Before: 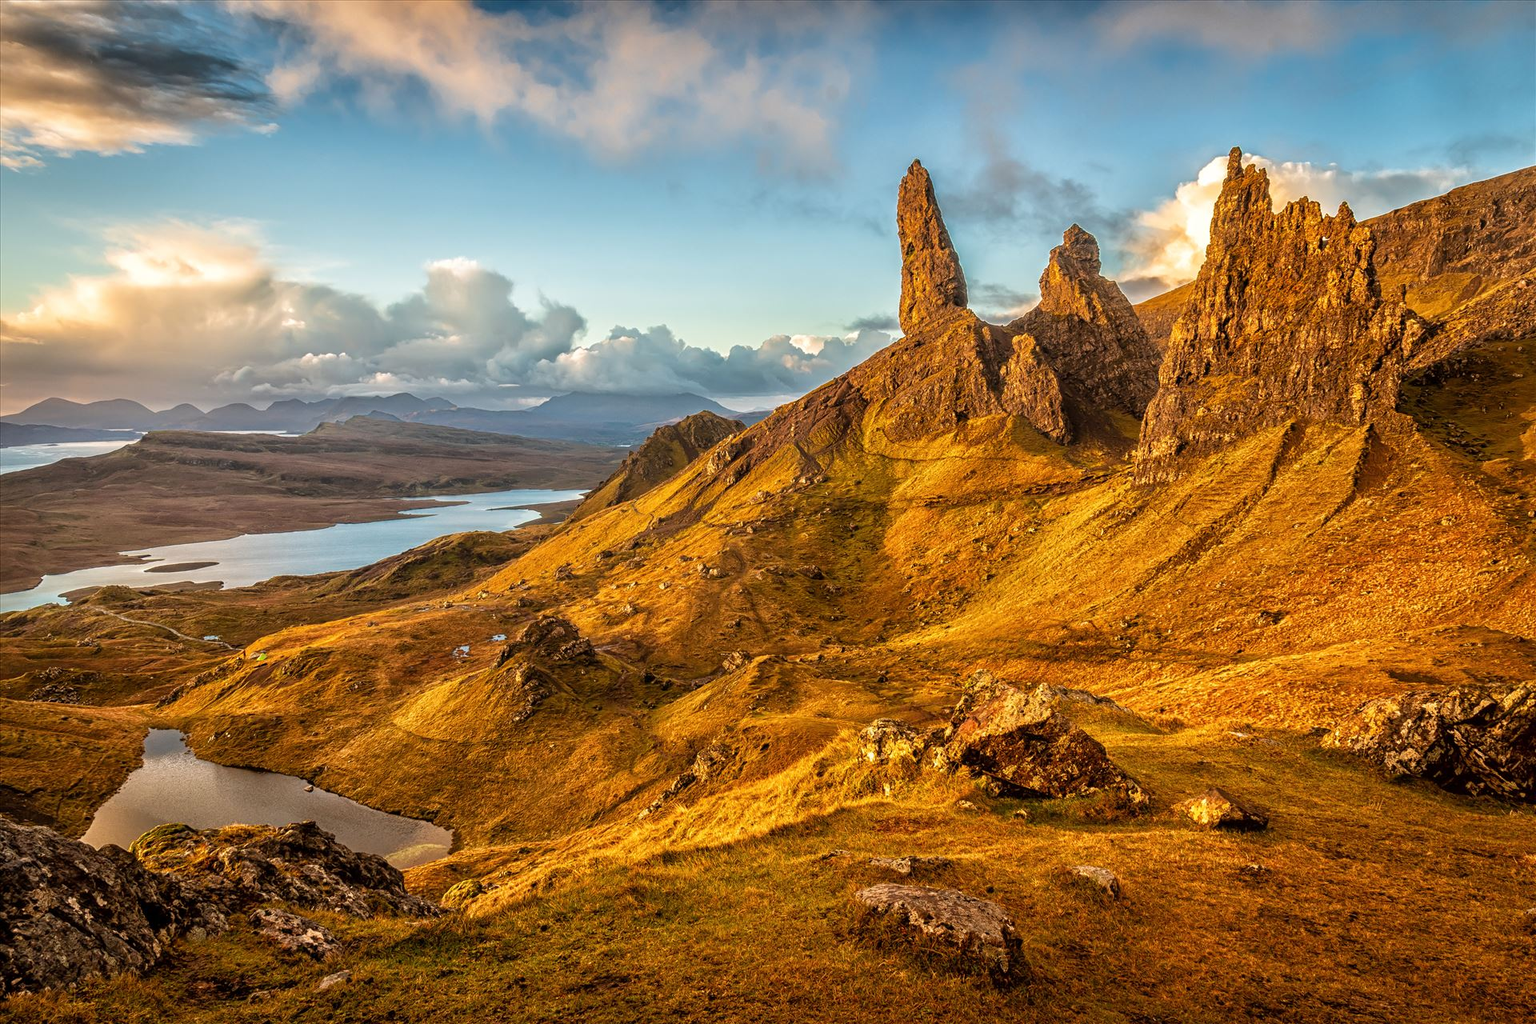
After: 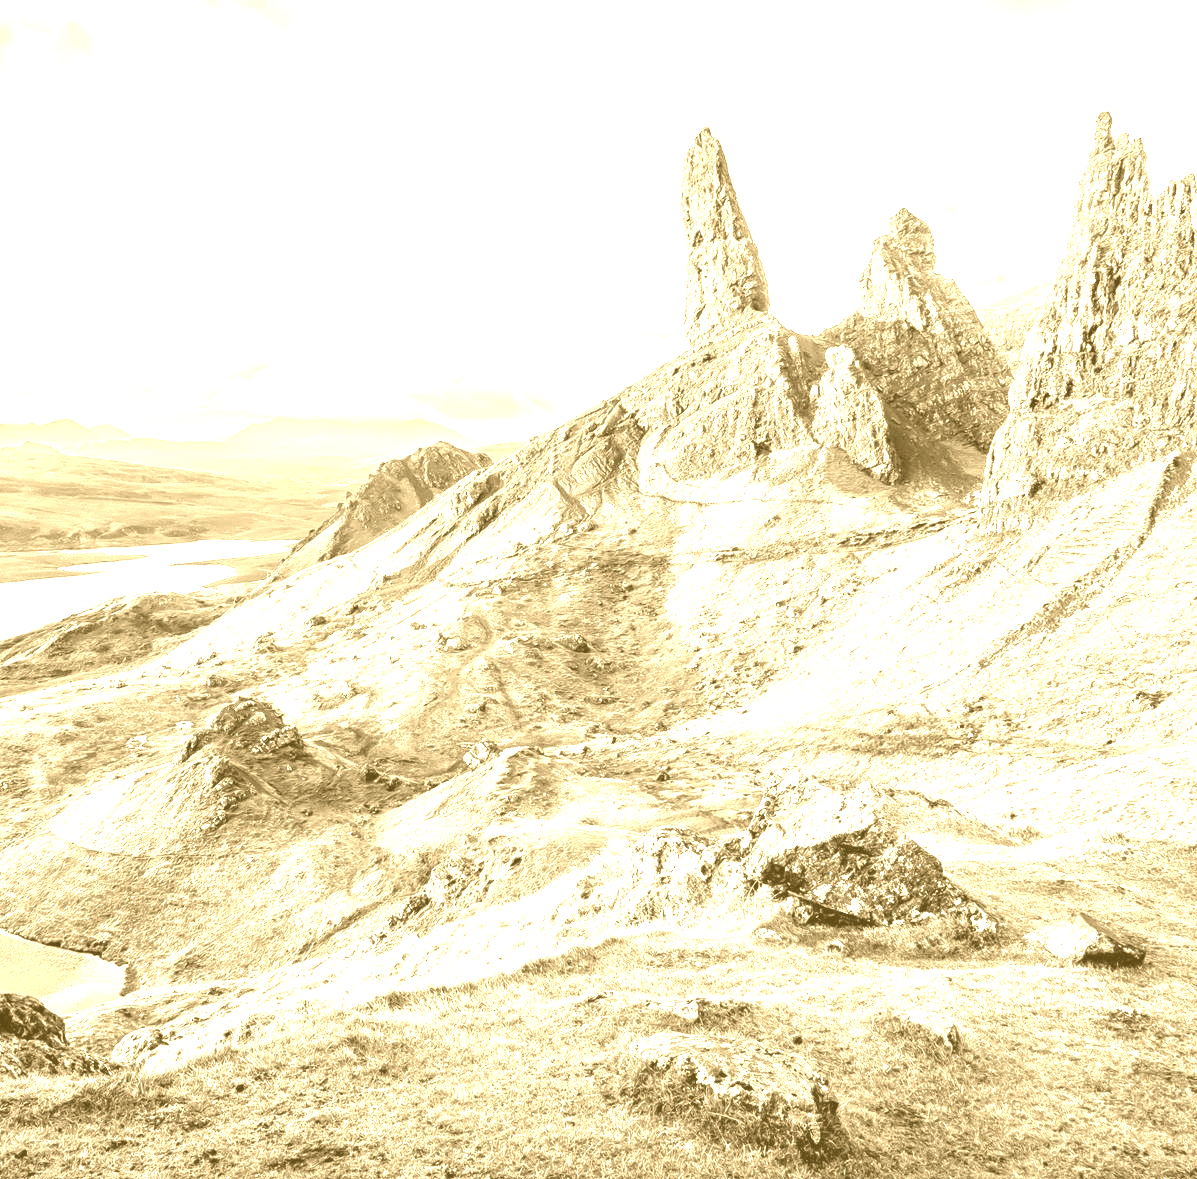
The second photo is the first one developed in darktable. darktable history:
crop and rotate: left 22.918%, top 5.629%, right 14.711%, bottom 2.247%
exposure: black level correction 0, exposure 1.625 EV, compensate exposure bias true, compensate highlight preservation false
colorize: hue 36°, source mix 100%
